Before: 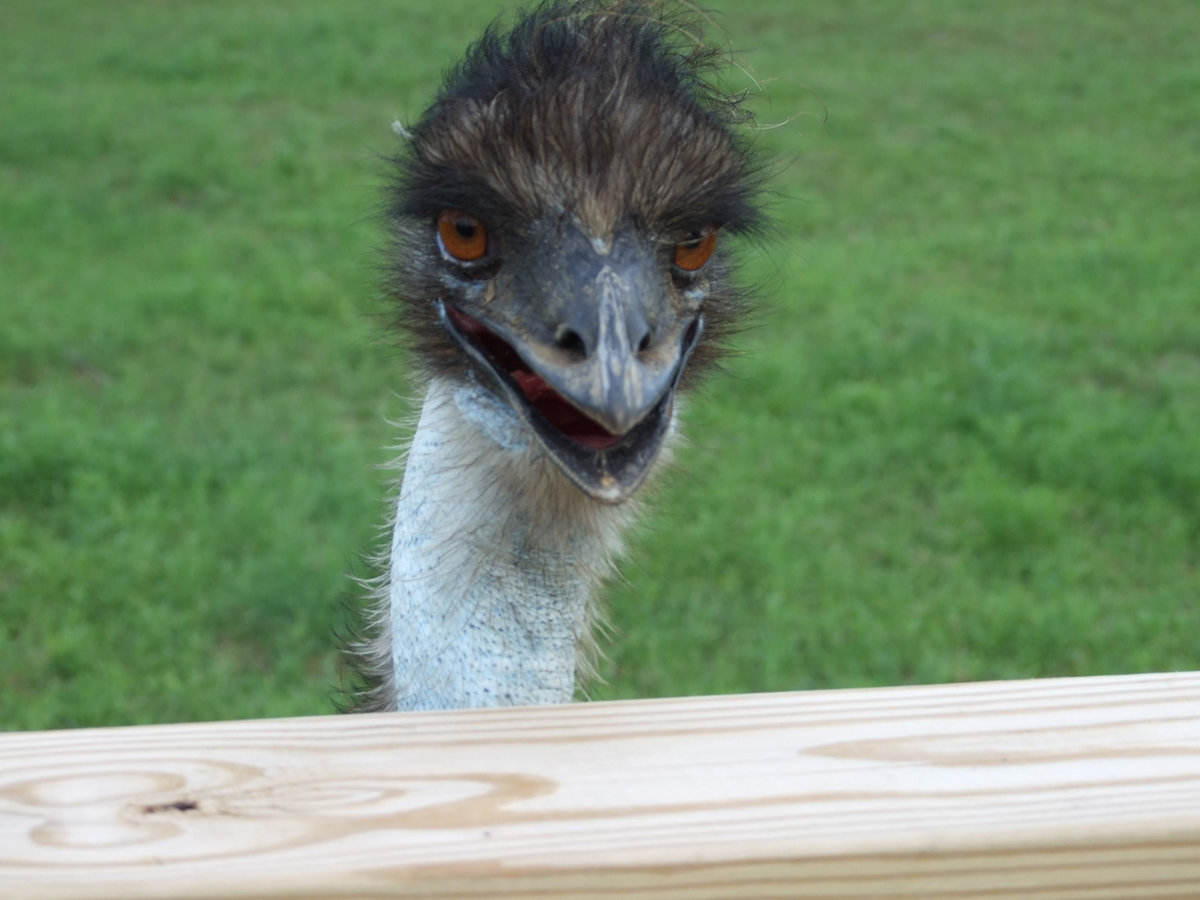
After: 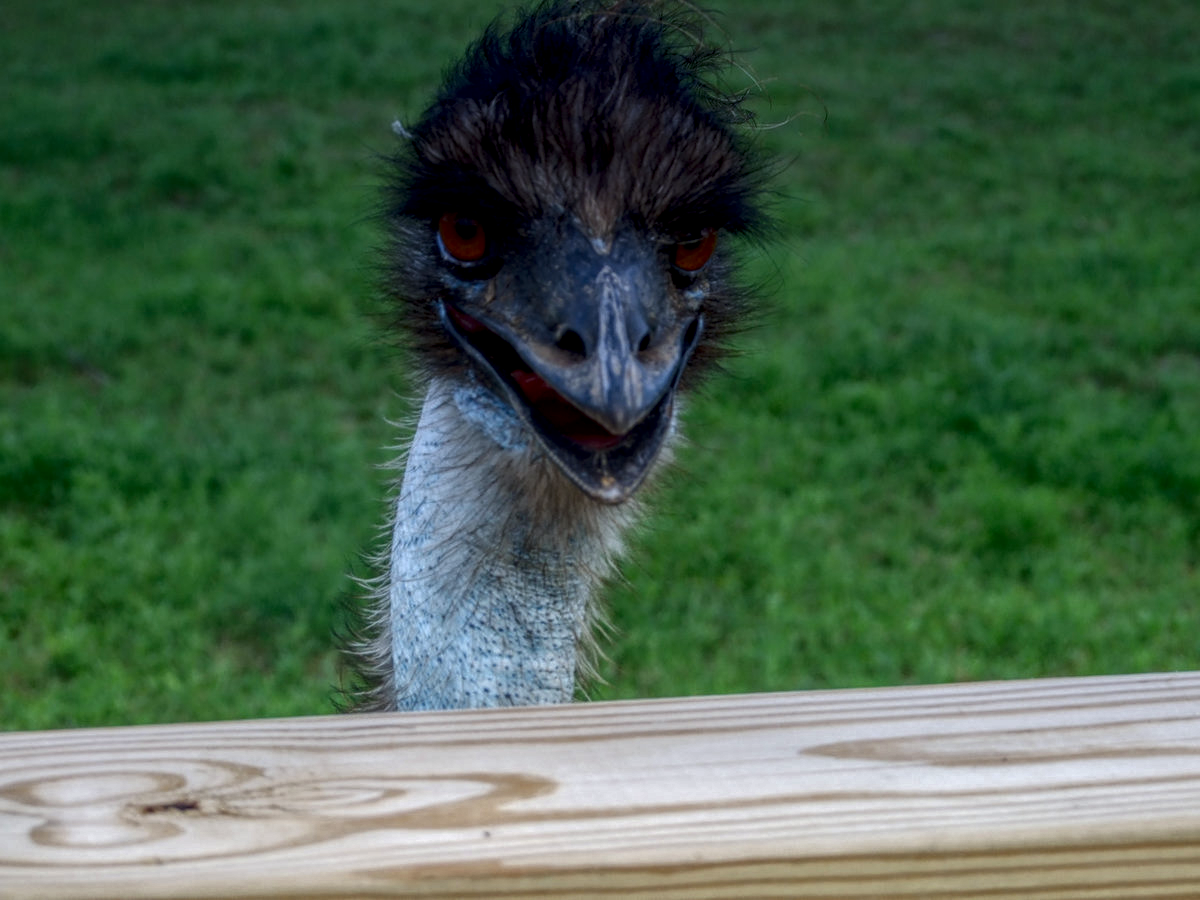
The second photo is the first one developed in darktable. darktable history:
contrast brightness saturation: brightness -0.25, saturation 0.2
local contrast: highlights 0%, shadows 0%, detail 200%, midtone range 0.25
graduated density: hue 238.83°, saturation 50%
